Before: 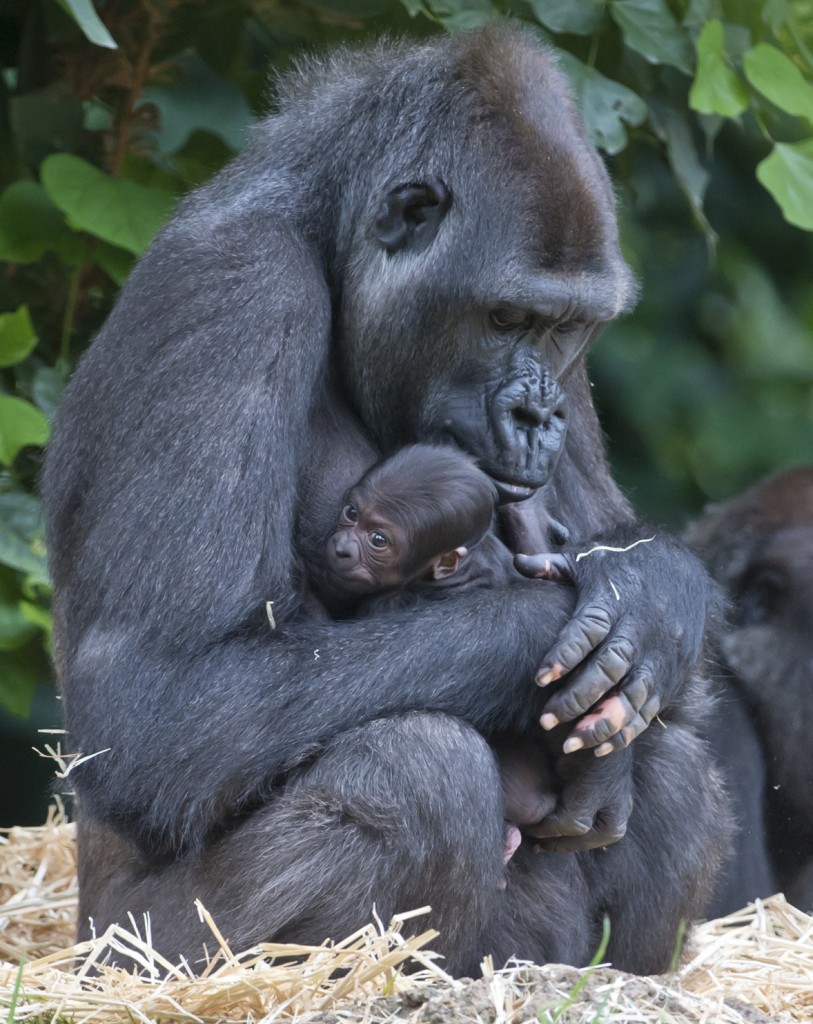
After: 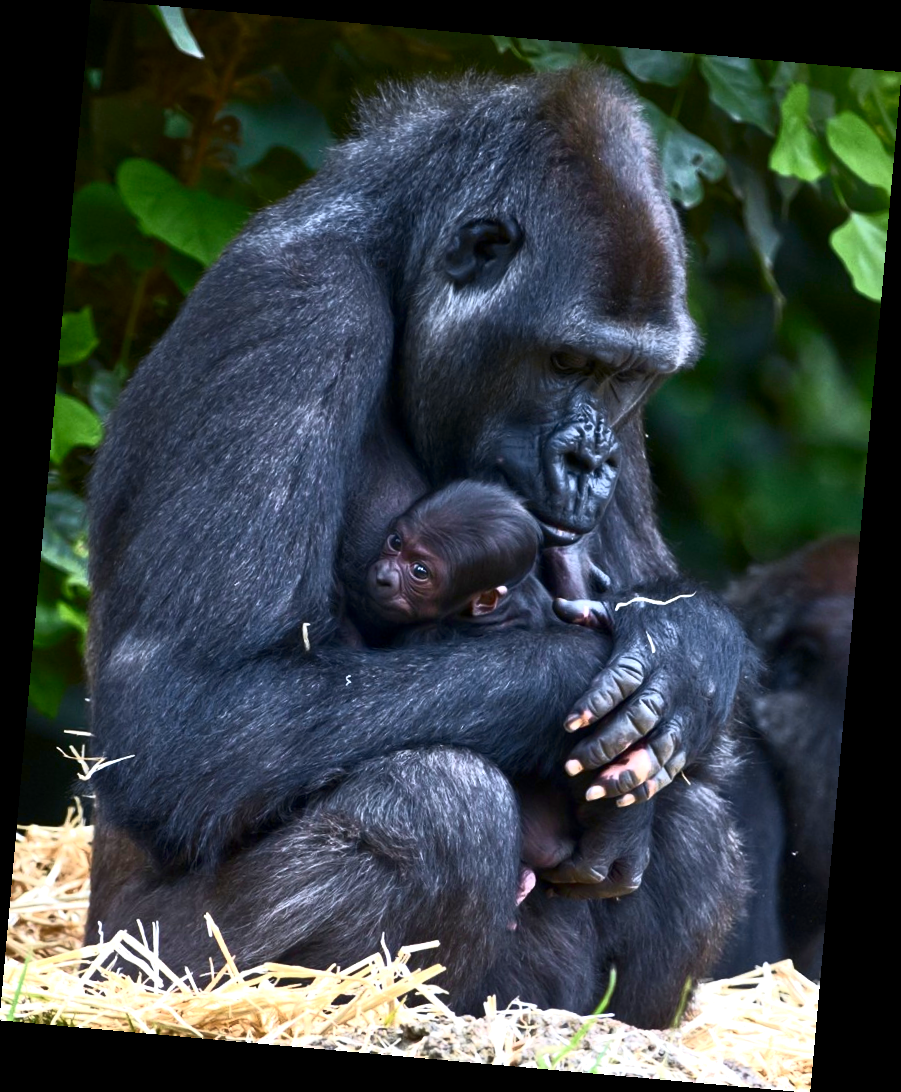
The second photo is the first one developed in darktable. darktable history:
exposure: black level correction 0, exposure 0.7 EV, compensate exposure bias true, compensate highlight preservation false
rotate and perspective: rotation 5.12°, automatic cropping off
rgb curve: curves: ch0 [(0, 0) (0.415, 0.237) (1, 1)]
local contrast: highlights 100%, shadows 100%, detail 120%, midtone range 0.2
tone curve: curves: ch0 [(0, 0) (0.091, 0.075) (0.389, 0.441) (0.696, 0.808) (0.844, 0.908) (0.909, 0.942) (1, 0.973)]; ch1 [(0, 0) (0.437, 0.404) (0.48, 0.486) (0.5, 0.5) (0.529, 0.556) (0.58, 0.606) (0.616, 0.654) (1, 1)]; ch2 [(0, 0) (0.442, 0.415) (0.5, 0.5) (0.535, 0.567) (0.585, 0.632) (1, 1)], color space Lab, independent channels, preserve colors none
contrast brightness saturation: contrast 0.07, brightness -0.13, saturation 0.06
